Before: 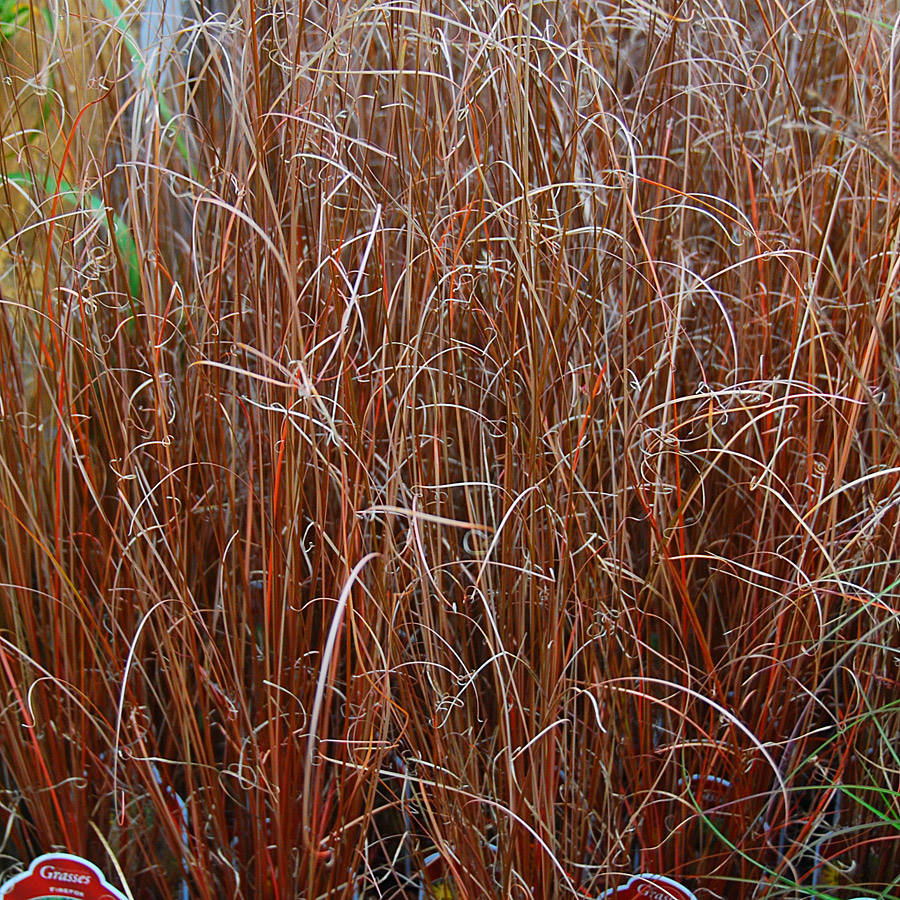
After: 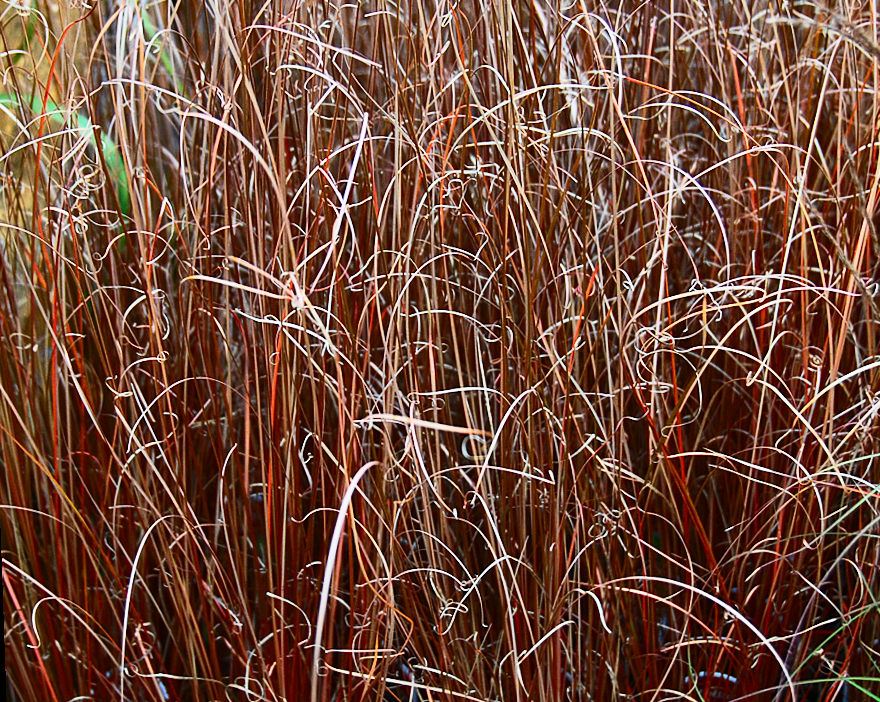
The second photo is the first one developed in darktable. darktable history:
crop: top 7.625%, bottom 8.027%
rotate and perspective: rotation -2°, crop left 0.022, crop right 0.978, crop top 0.049, crop bottom 0.951
contrast brightness saturation: contrast 0.39, brightness 0.1
